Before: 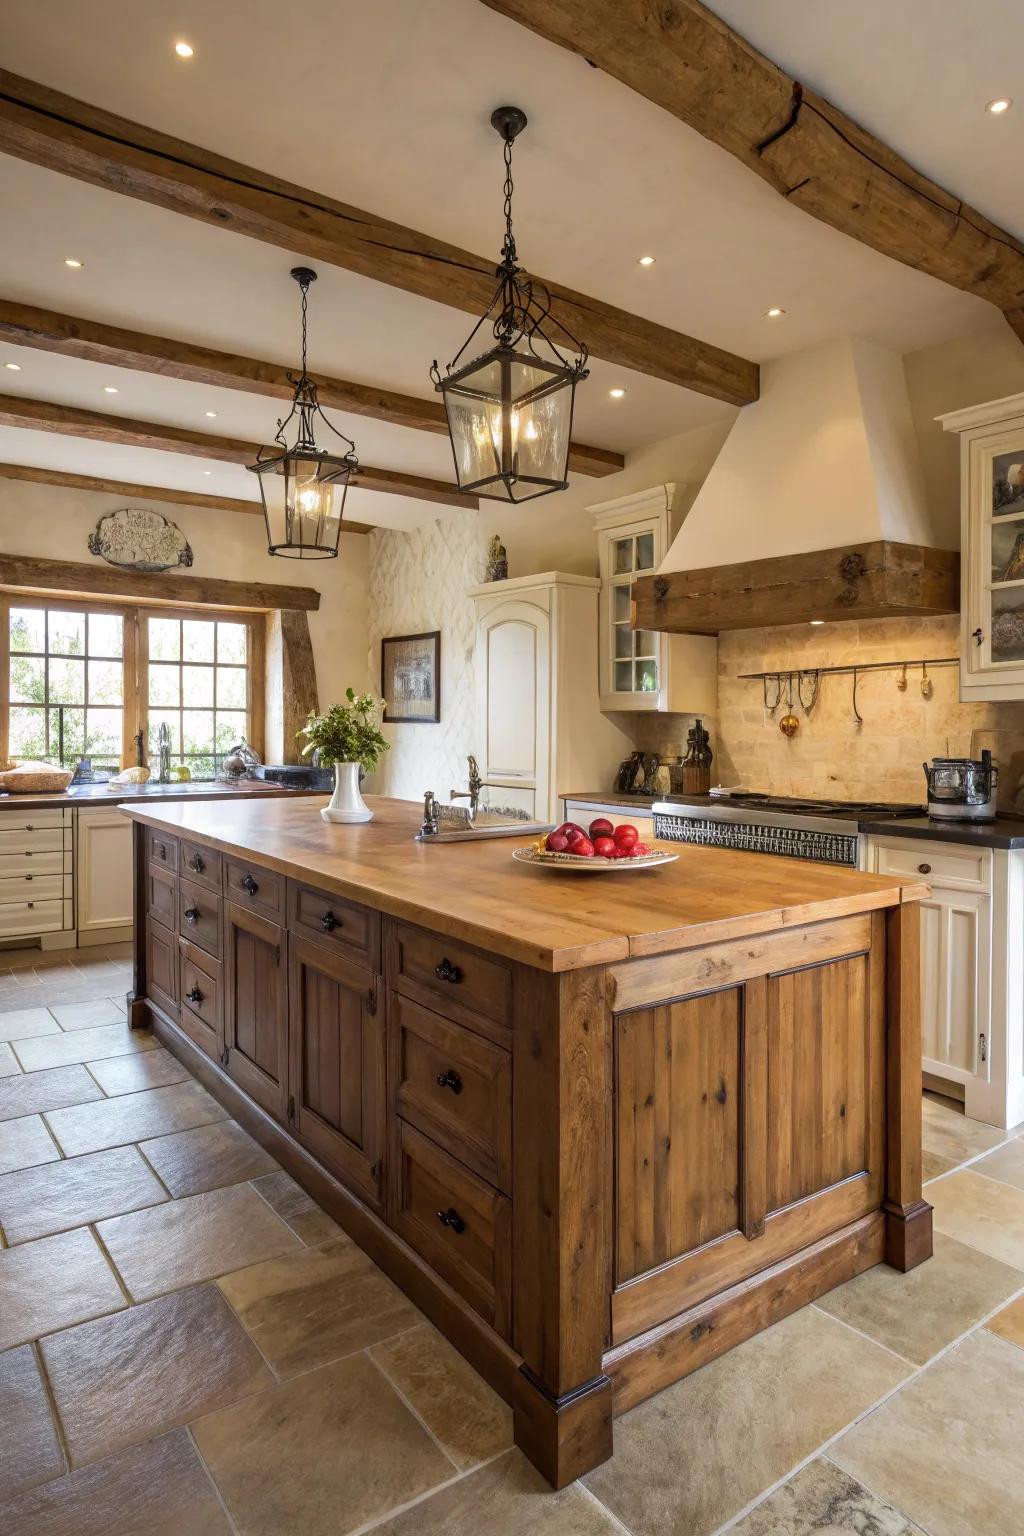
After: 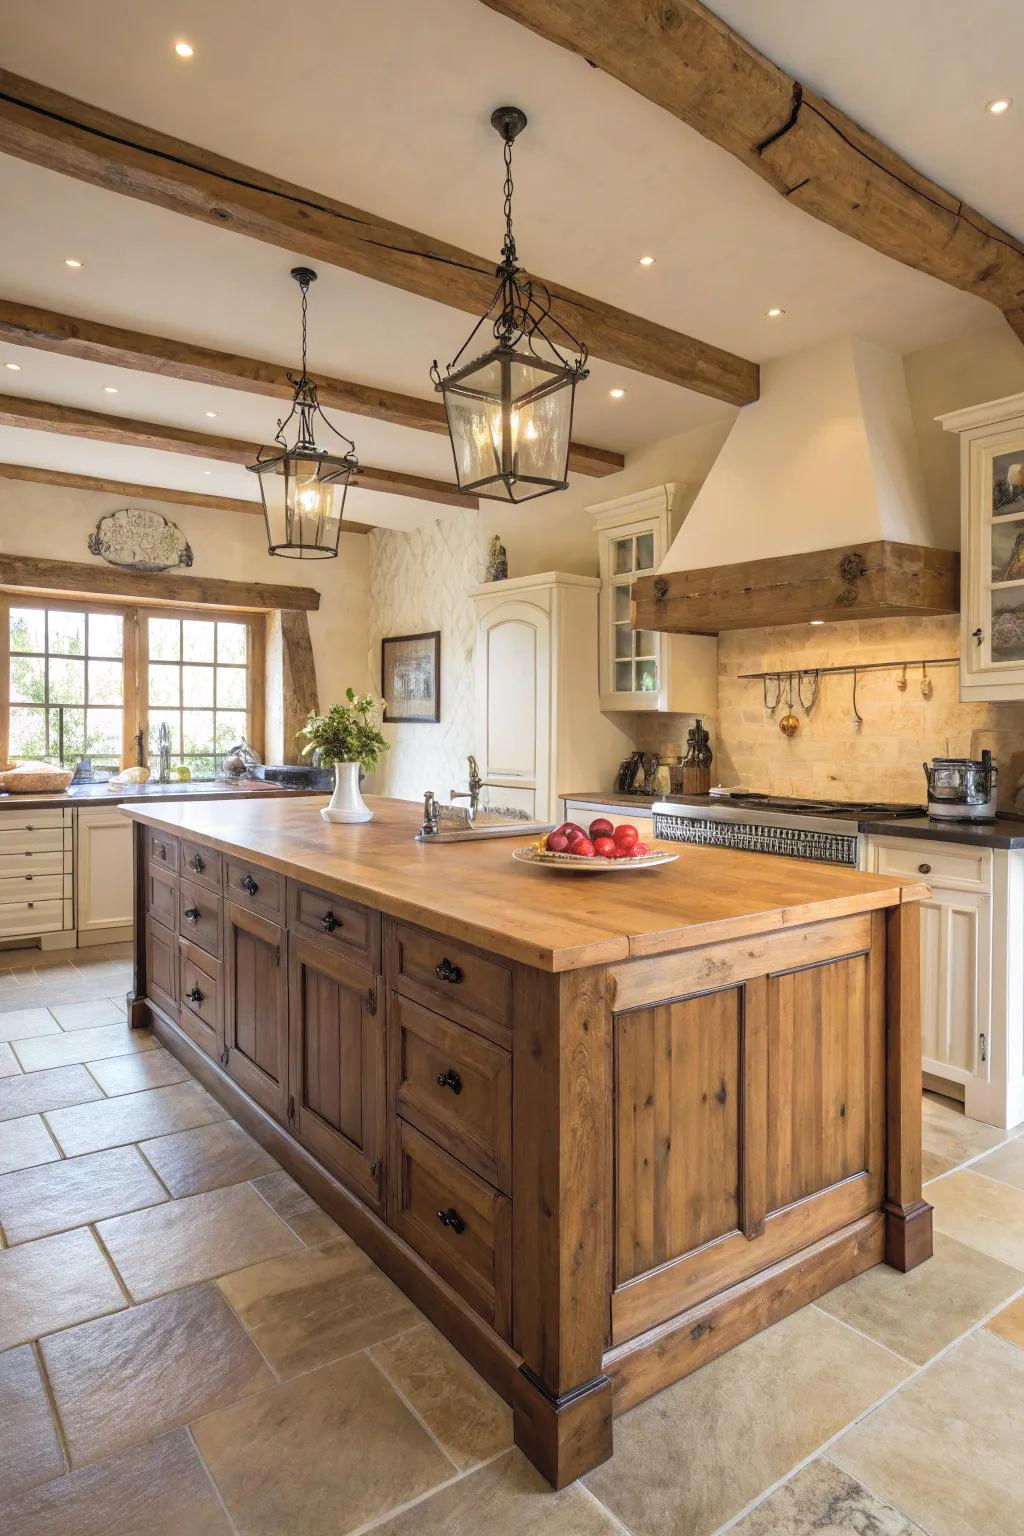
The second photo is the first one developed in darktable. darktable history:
contrast brightness saturation: brightness 0.122
